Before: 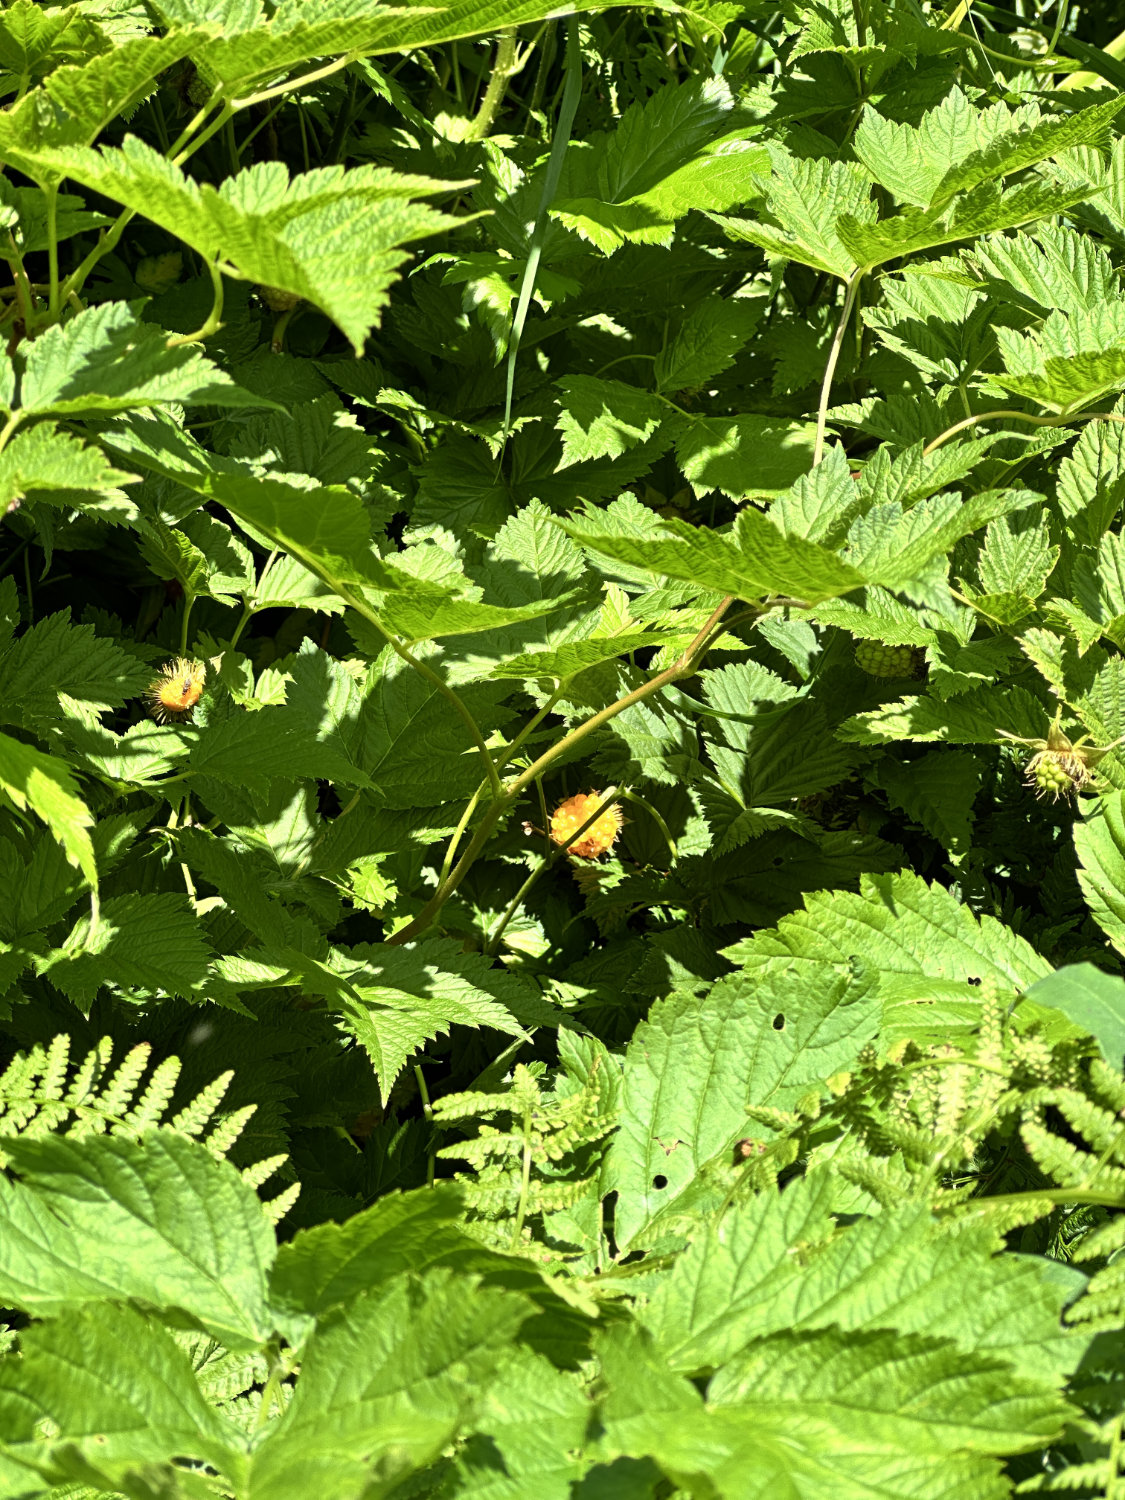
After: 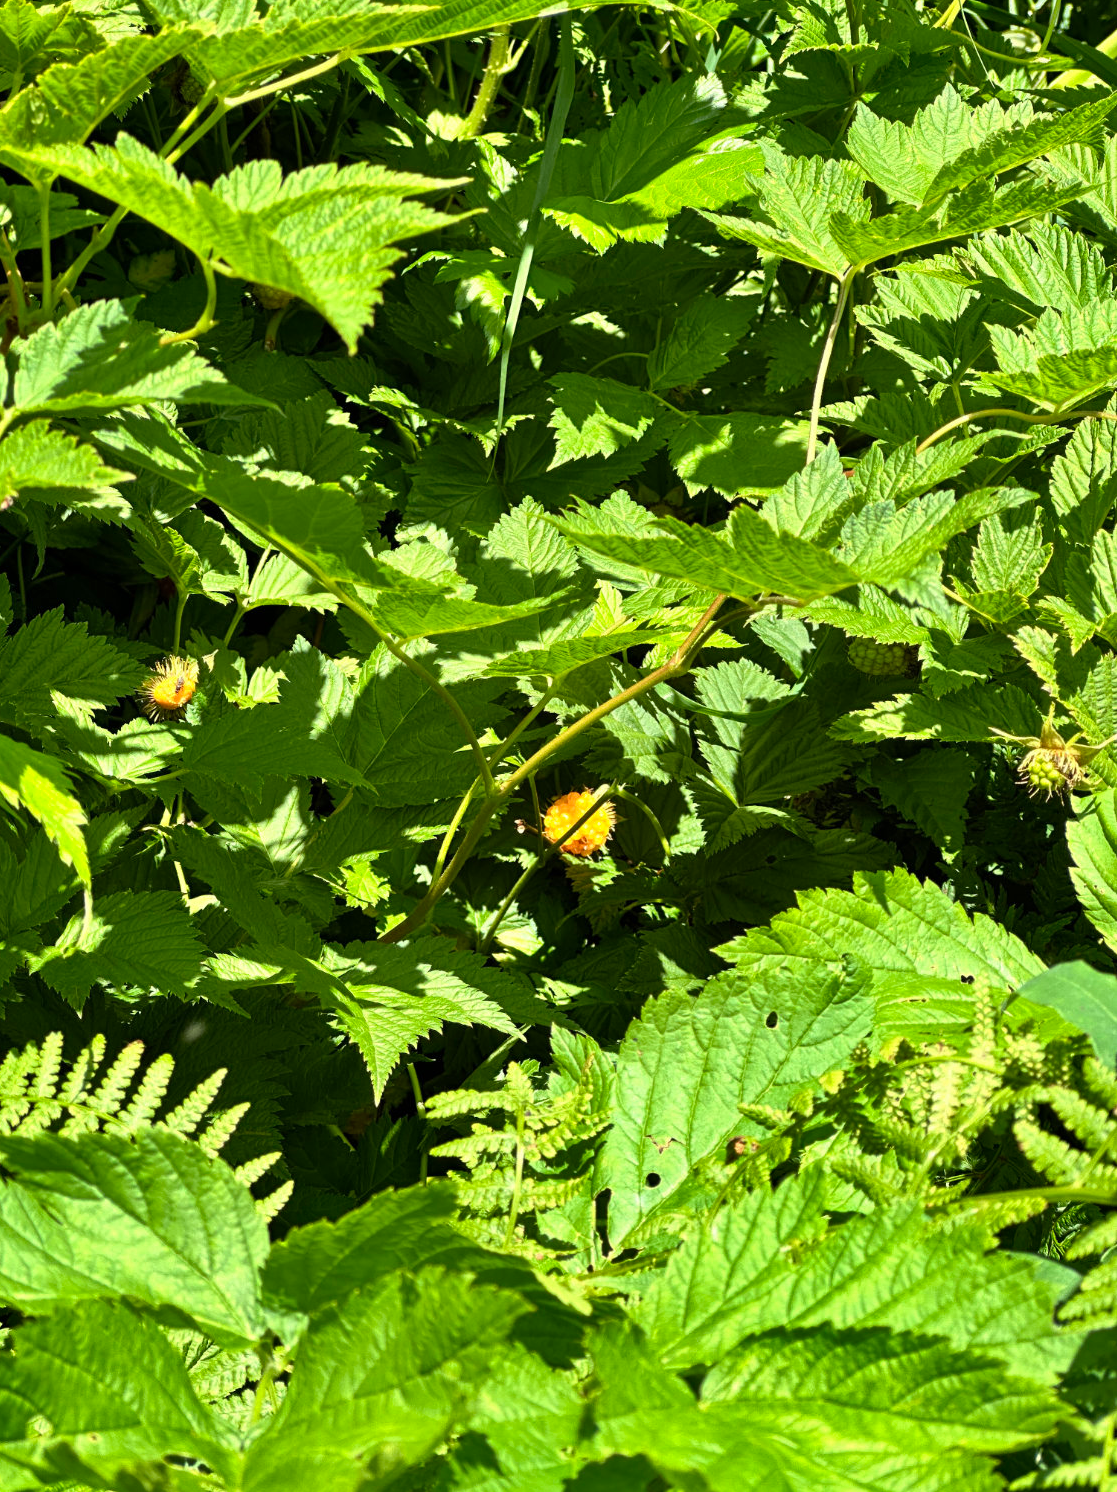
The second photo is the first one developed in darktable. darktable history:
shadows and highlights: low approximation 0.01, soften with gaussian
crop and rotate: left 0.687%, top 0.174%, bottom 0.297%
